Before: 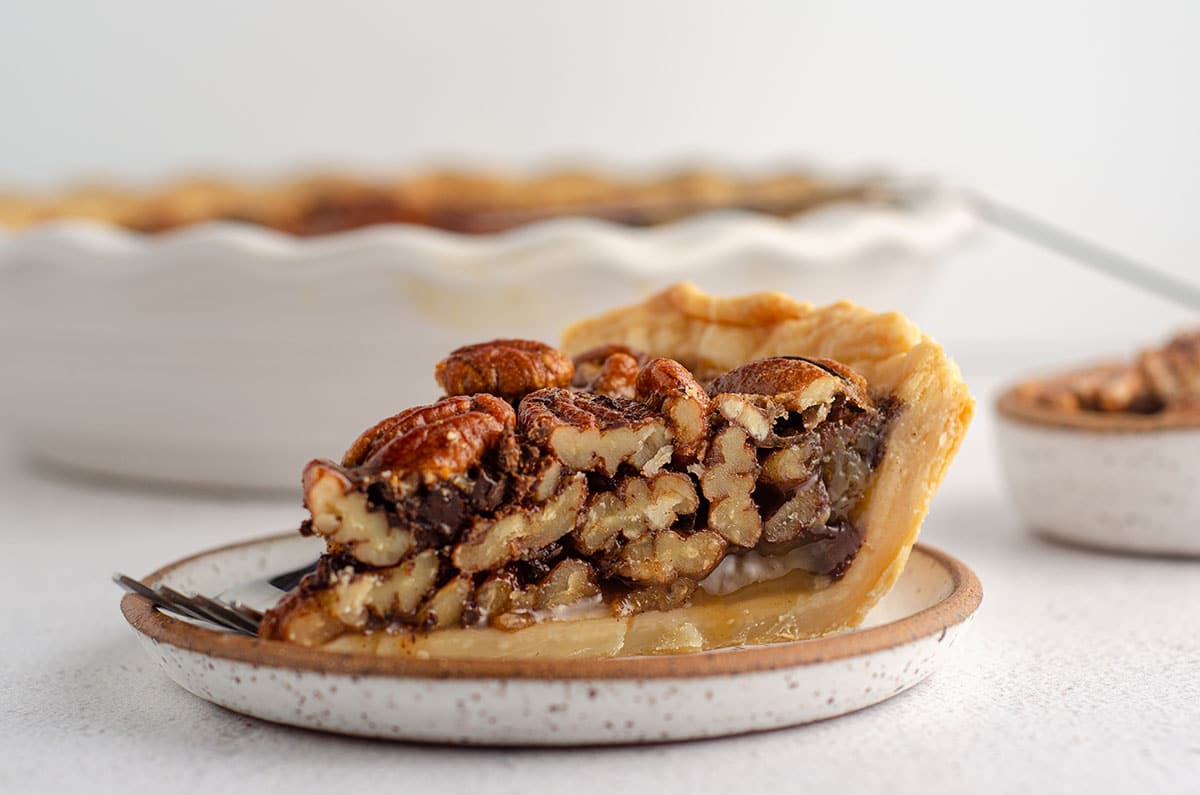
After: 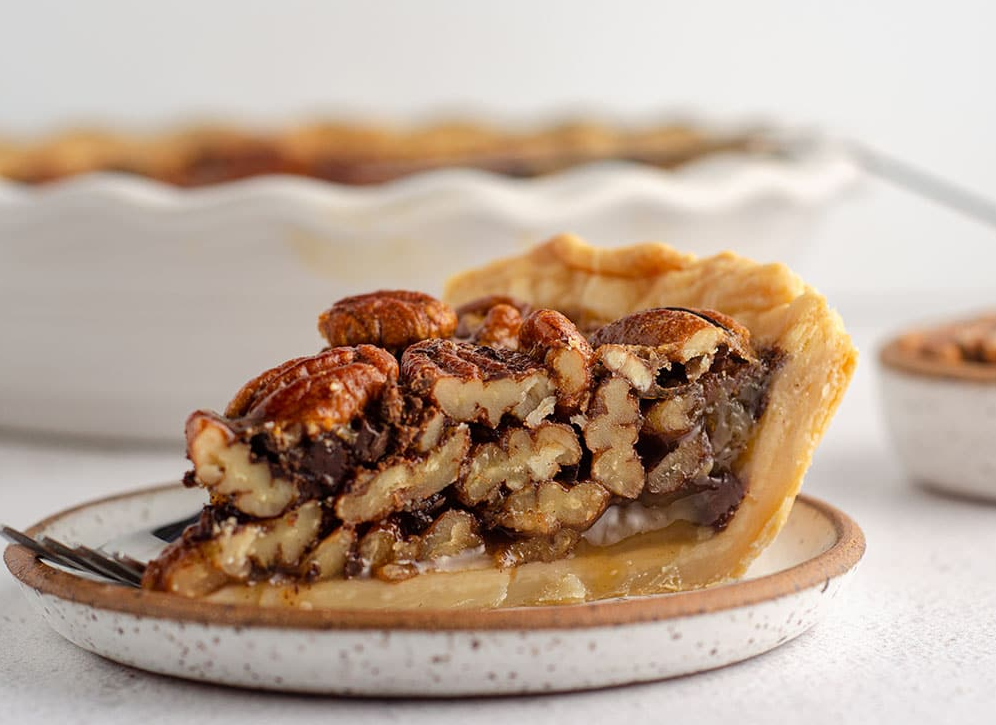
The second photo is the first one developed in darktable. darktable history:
crop: left 9.777%, top 6.252%, right 7.184%, bottom 2.487%
